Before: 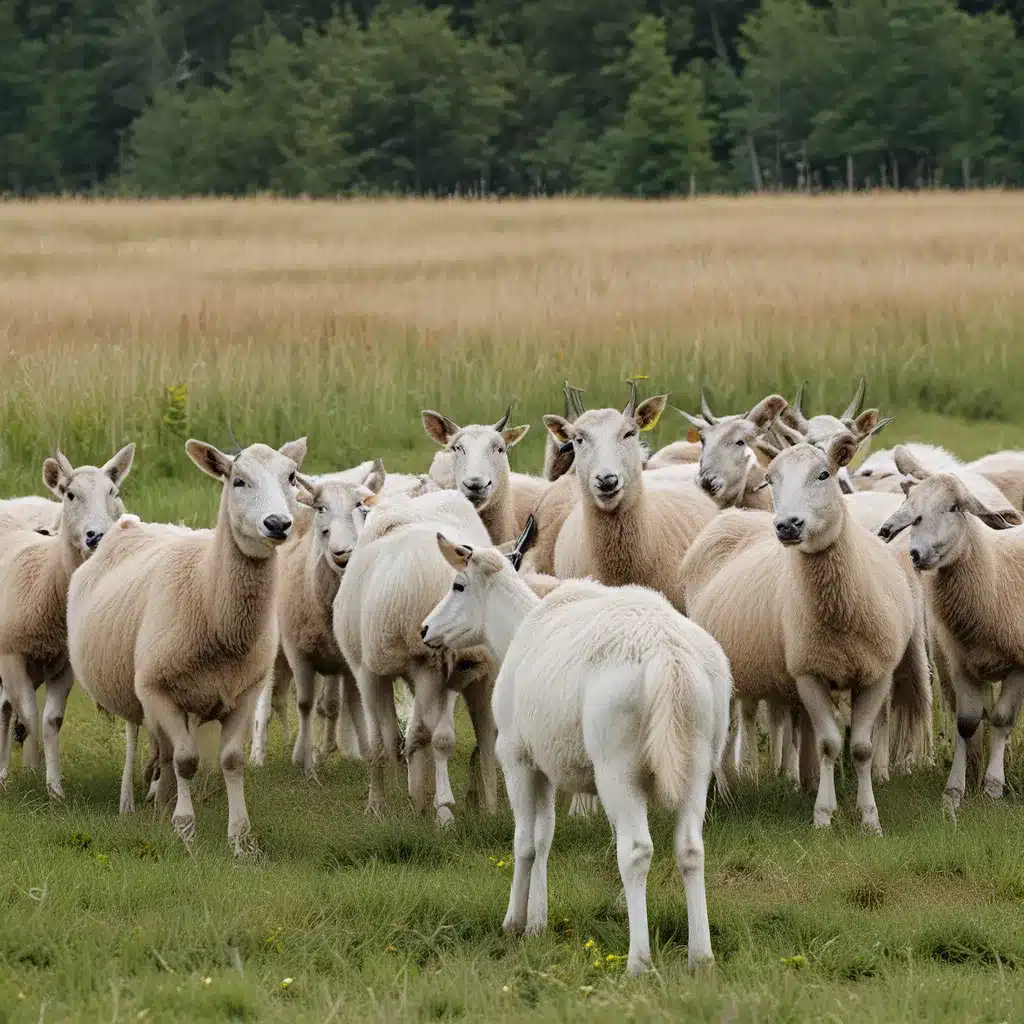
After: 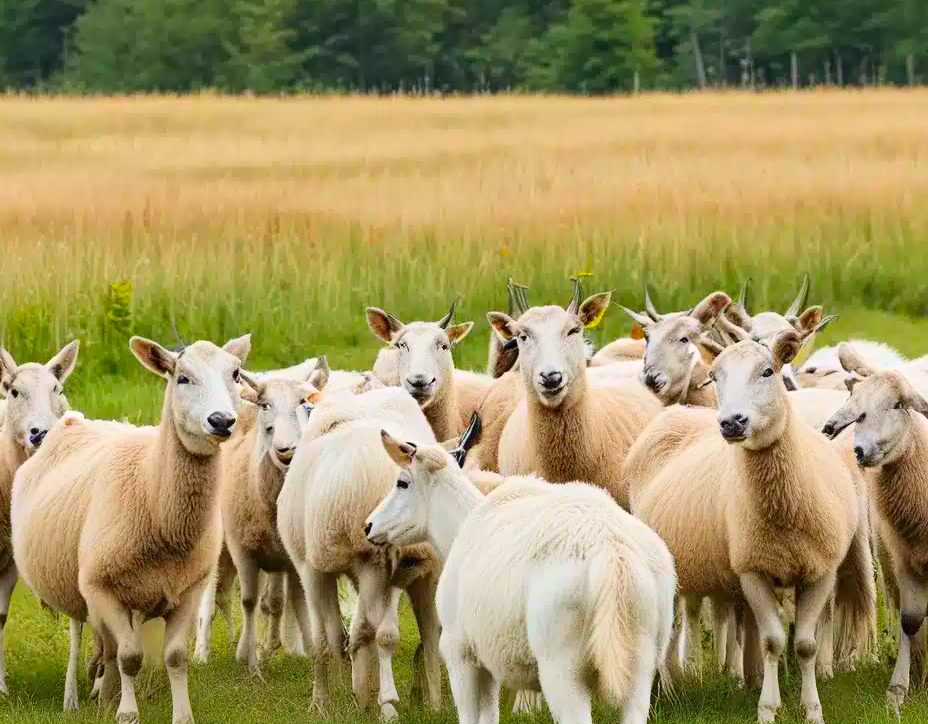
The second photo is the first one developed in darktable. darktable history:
shadows and highlights: shadows 35.1, highlights -35.22, highlights color adjustment 53.25%, soften with gaussian
contrast brightness saturation: contrast 0.2, brightness 0.2, saturation 0.795
crop: left 5.518%, top 10.14%, right 3.81%, bottom 19.138%
